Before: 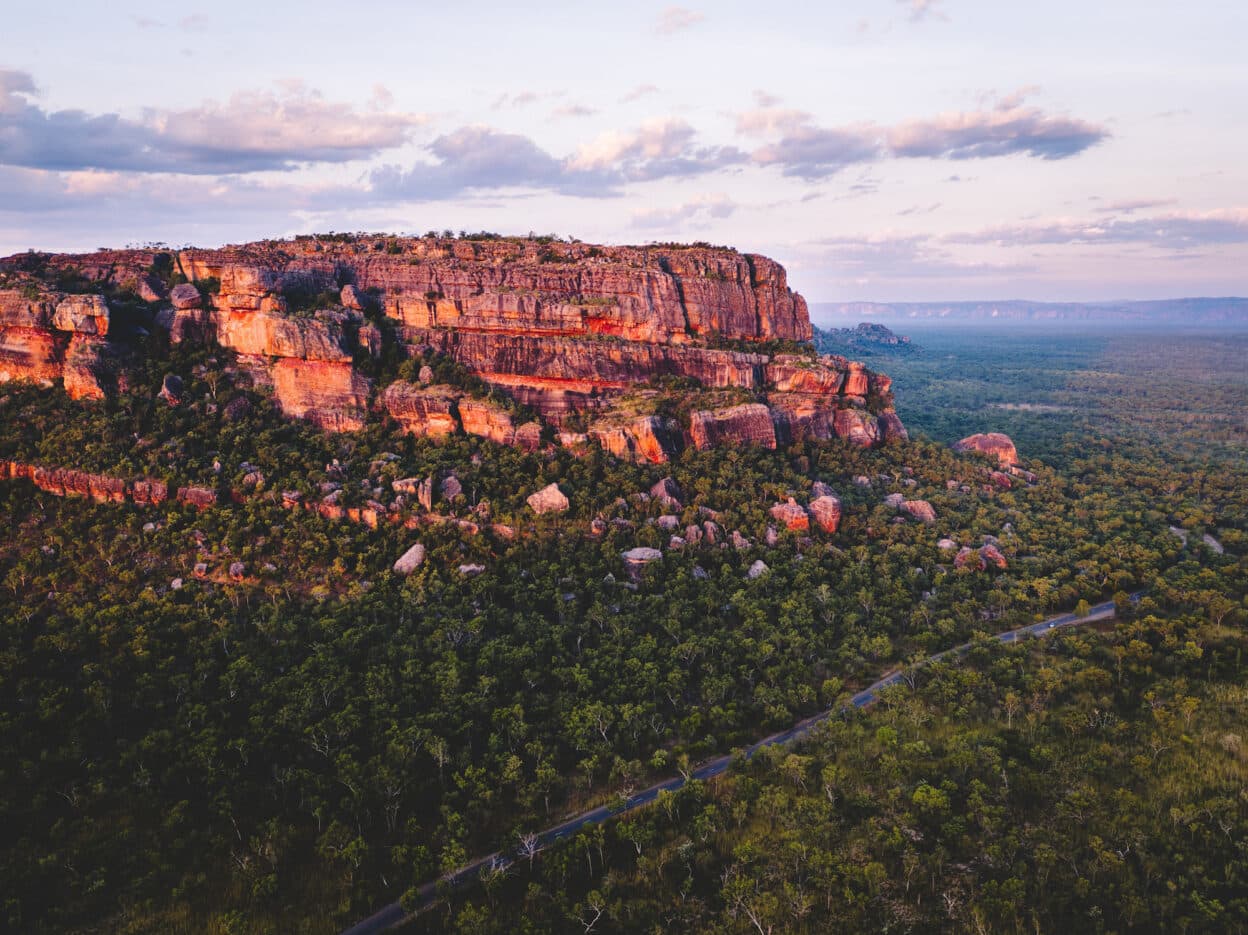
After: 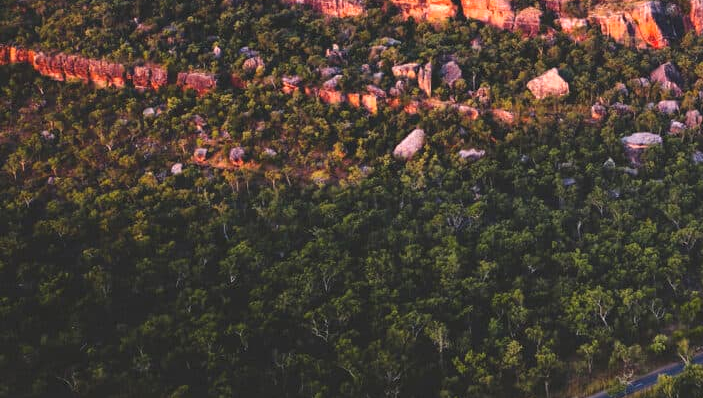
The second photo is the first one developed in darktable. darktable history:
white balance: emerald 1
crop: top 44.483%, right 43.593%, bottom 12.892%
exposure: black level correction 0, exposure 0.5 EV, compensate highlight preservation false
